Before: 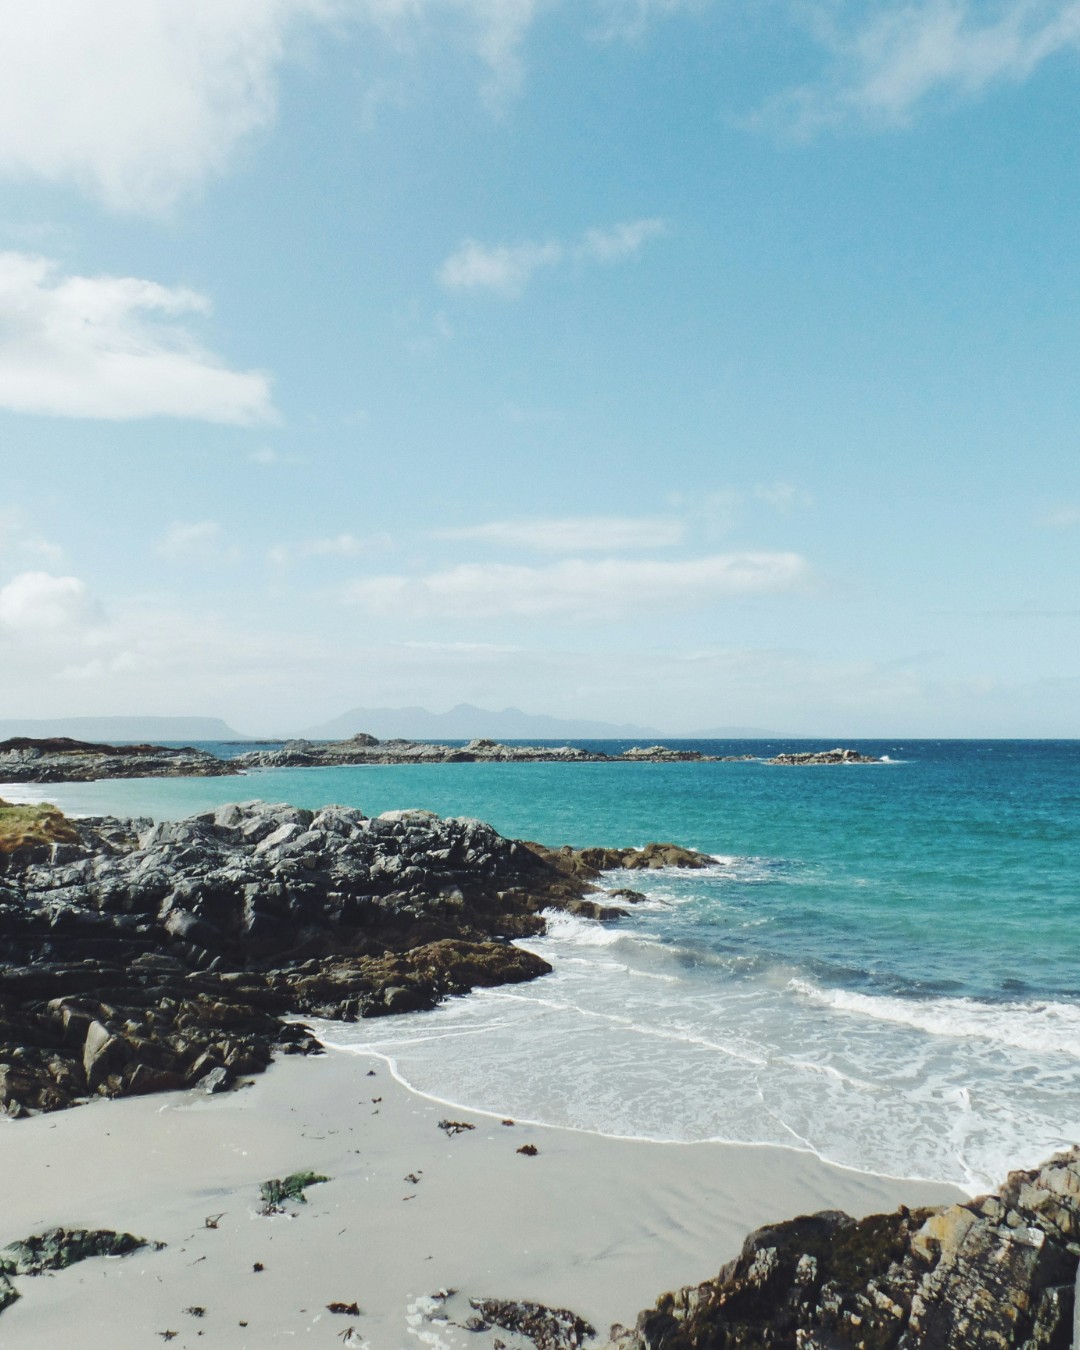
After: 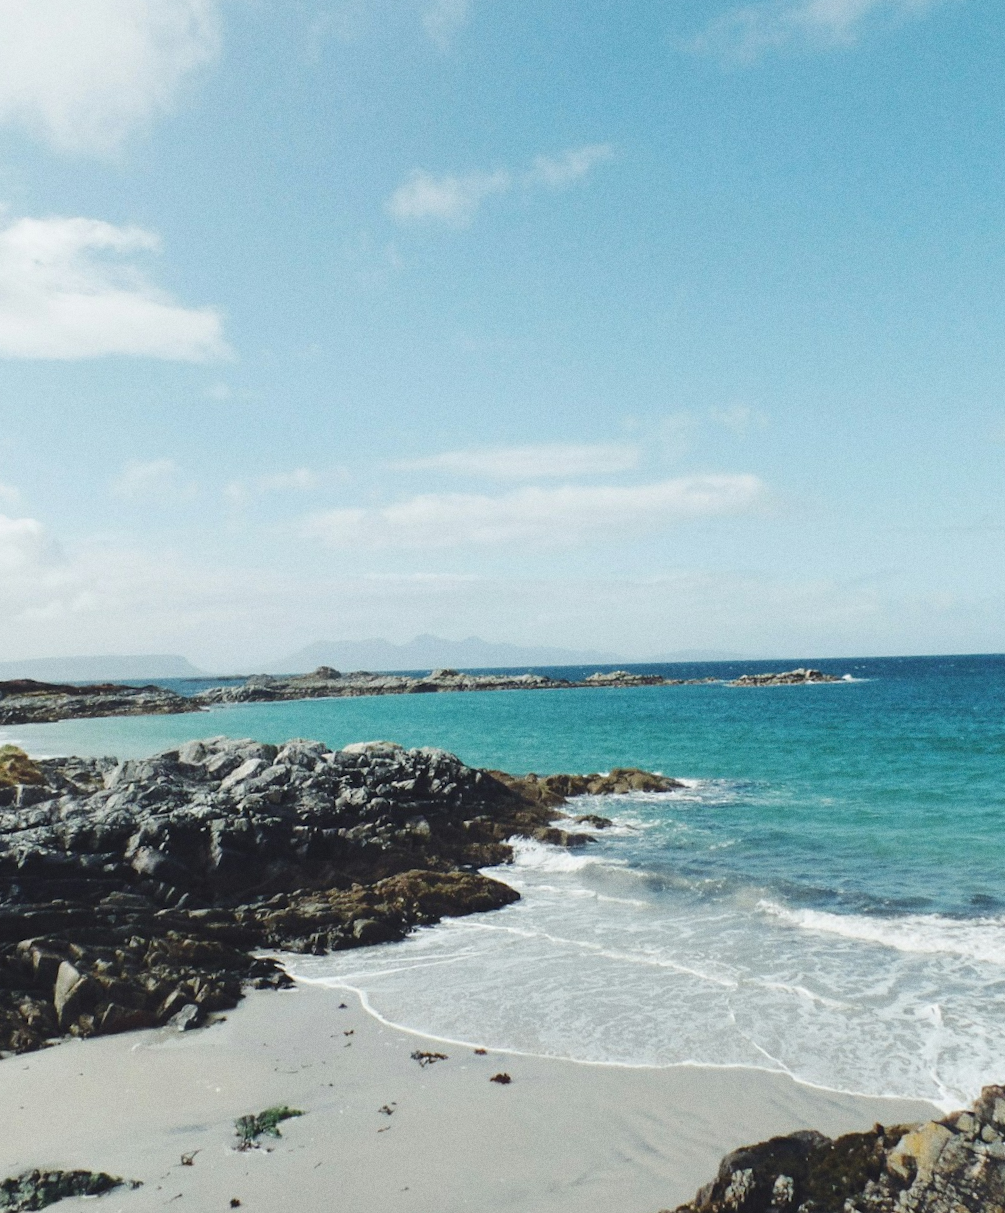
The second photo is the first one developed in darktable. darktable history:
crop and rotate: angle -3.27°, left 5.211%, top 5.211%, right 4.607%, bottom 4.607%
rotate and perspective: rotation -4.86°, automatic cropping off
grain: coarseness 7.08 ISO, strength 21.67%, mid-tones bias 59.58%
